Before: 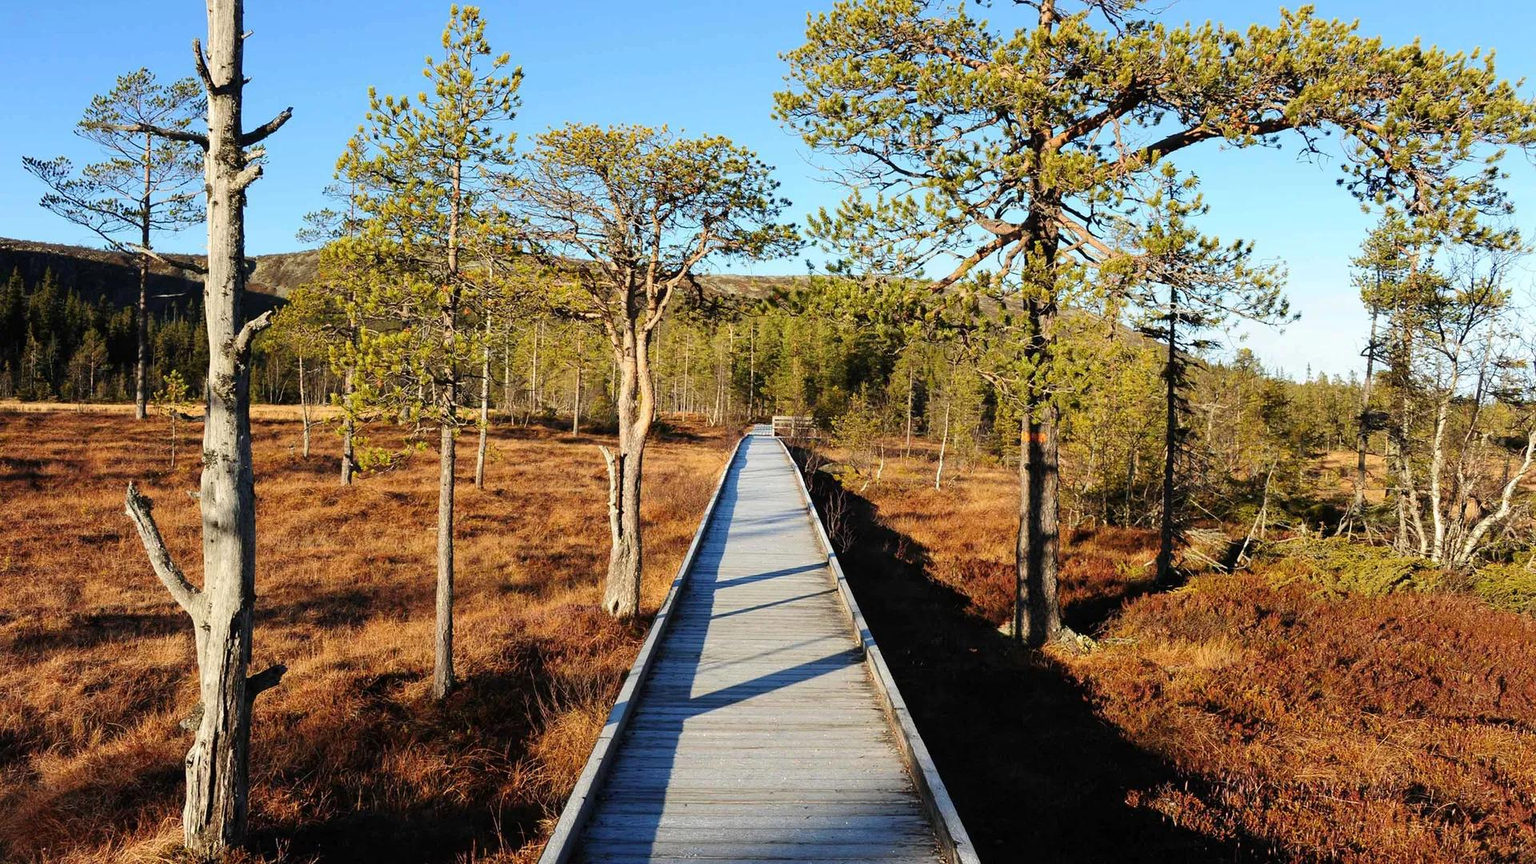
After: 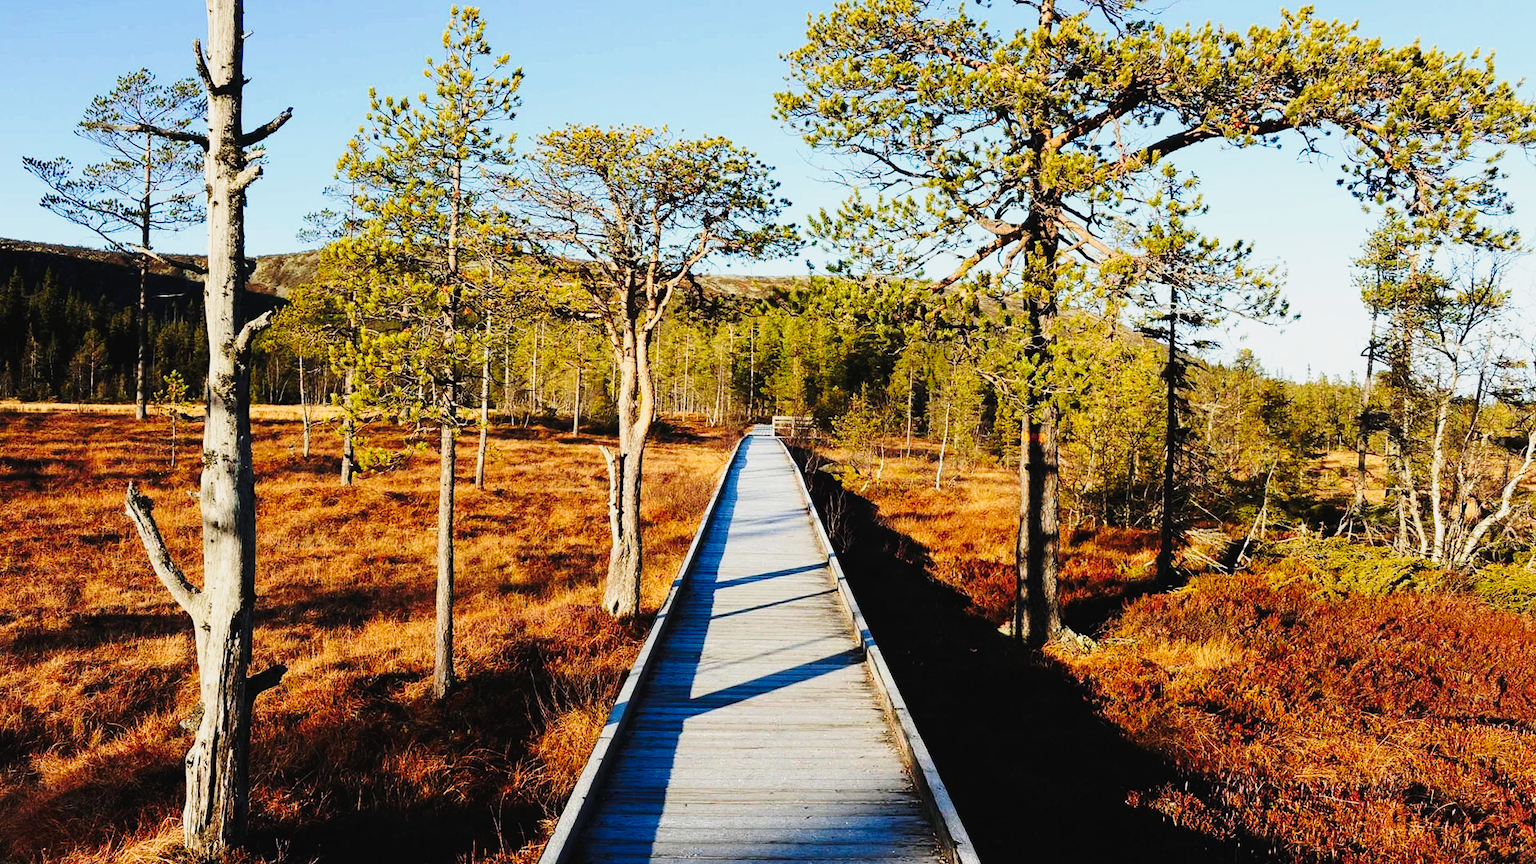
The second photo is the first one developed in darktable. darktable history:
exposure: exposure -0.258 EV, compensate highlight preservation false
tone curve: curves: ch0 [(0.003, 0.023) (0.071, 0.052) (0.249, 0.201) (0.466, 0.557) (0.625, 0.761) (0.783, 0.9) (0.994, 0.968)]; ch1 [(0, 0) (0.262, 0.227) (0.417, 0.386) (0.469, 0.467) (0.502, 0.498) (0.531, 0.521) (0.576, 0.586) (0.612, 0.634) (0.634, 0.68) (0.686, 0.728) (0.994, 0.987)]; ch2 [(0, 0) (0.262, 0.188) (0.385, 0.353) (0.427, 0.424) (0.495, 0.493) (0.518, 0.544) (0.55, 0.579) (0.595, 0.621) (0.644, 0.748) (1, 1)], preserve colors none
